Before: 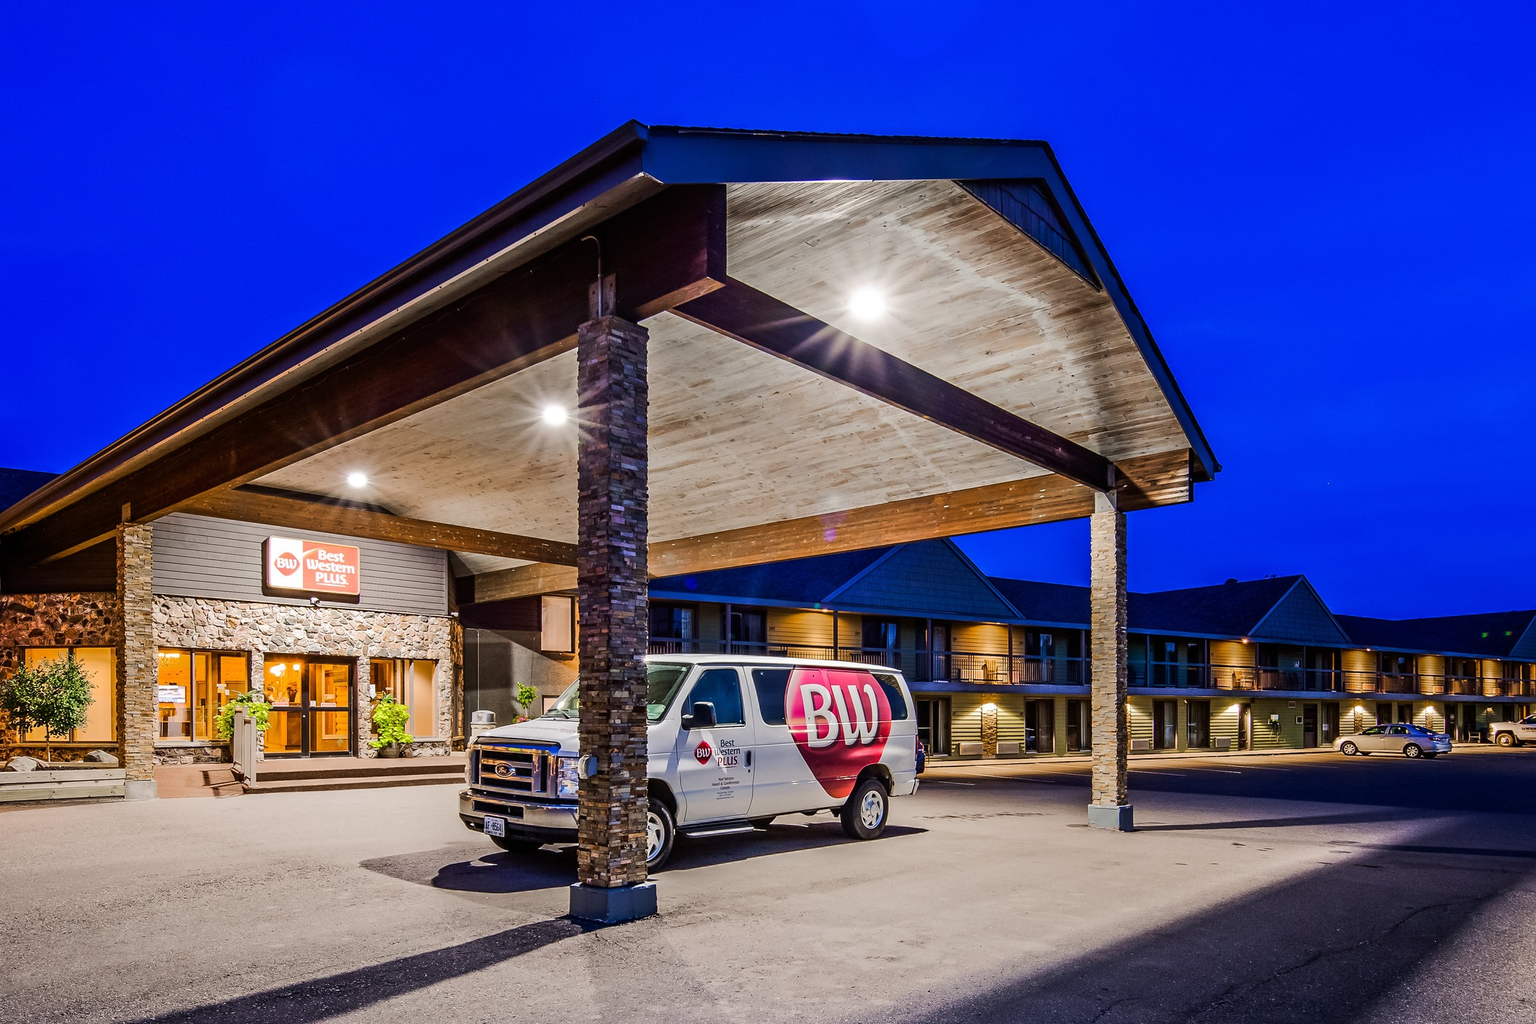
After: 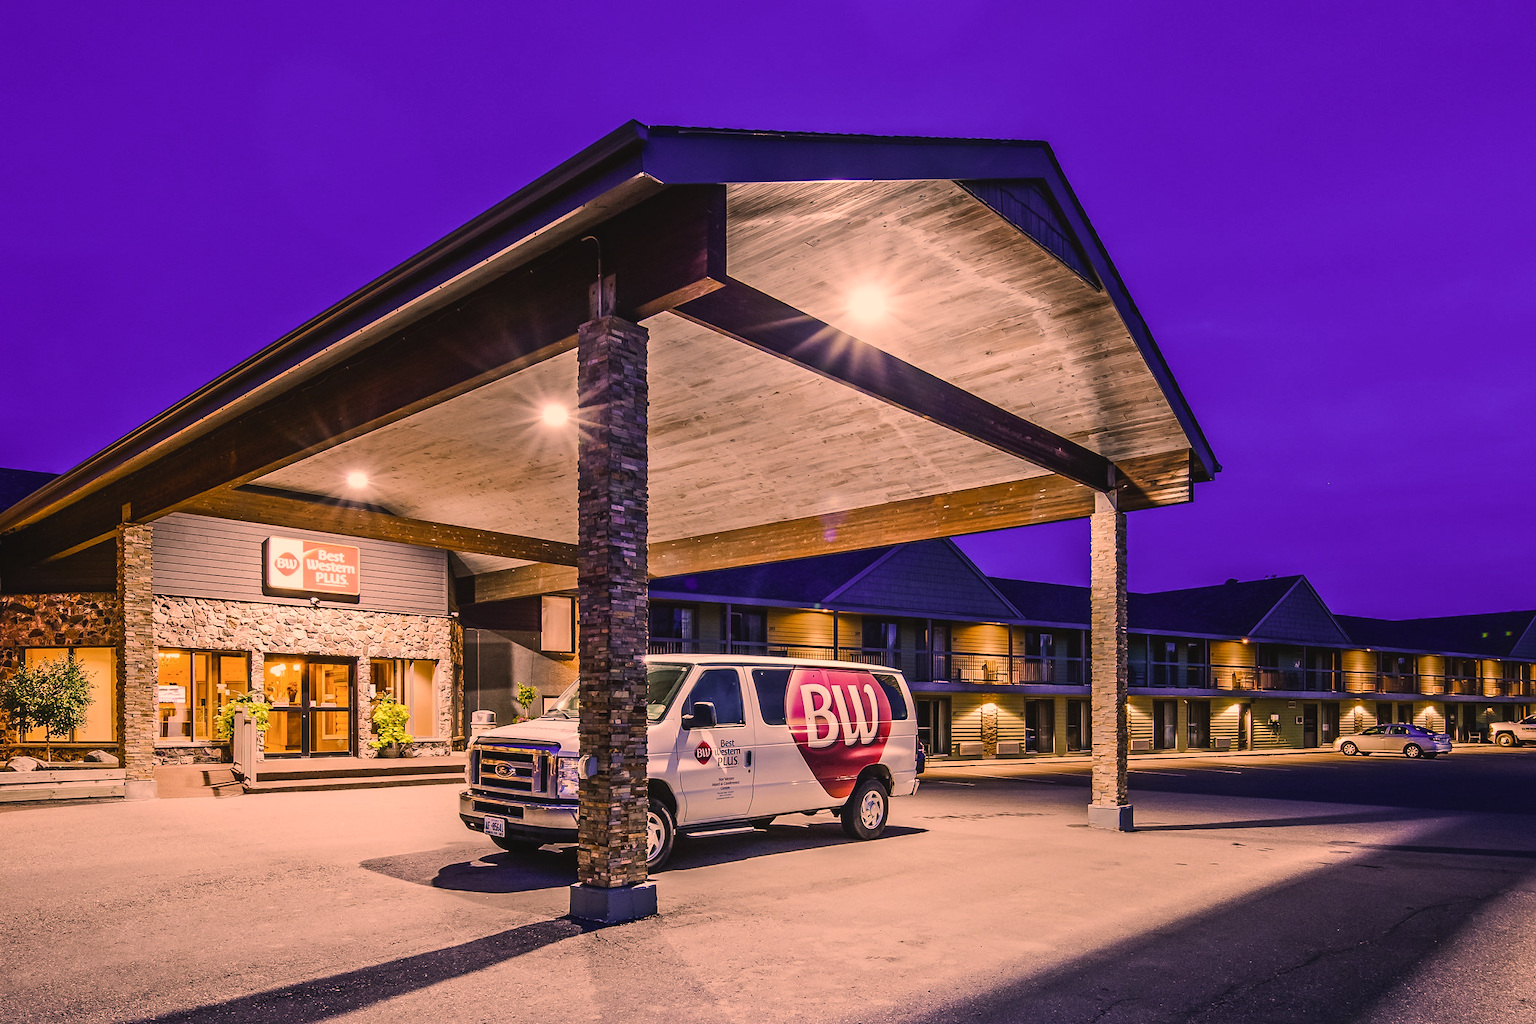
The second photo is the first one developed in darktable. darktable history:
color correction: highlights a* 40, highlights b* 40, saturation 0.69
color balance rgb: shadows lift › chroma 2%, shadows lift › hue 219.6°, power › hue 313.2°, highlights gain › chroma 3%, highlights gain › hue 75.6°, global offset › luminance 0.5%, perceptual saturation grading › global saturation 15.33%, perceptual saturation grading › highlights -19.33%, perceptual saturation grading › shadows 20%, global vibrance 20%
shadows and highlights: shadows 0, highlights 40
white balance: red 0.924, blue 1.095
